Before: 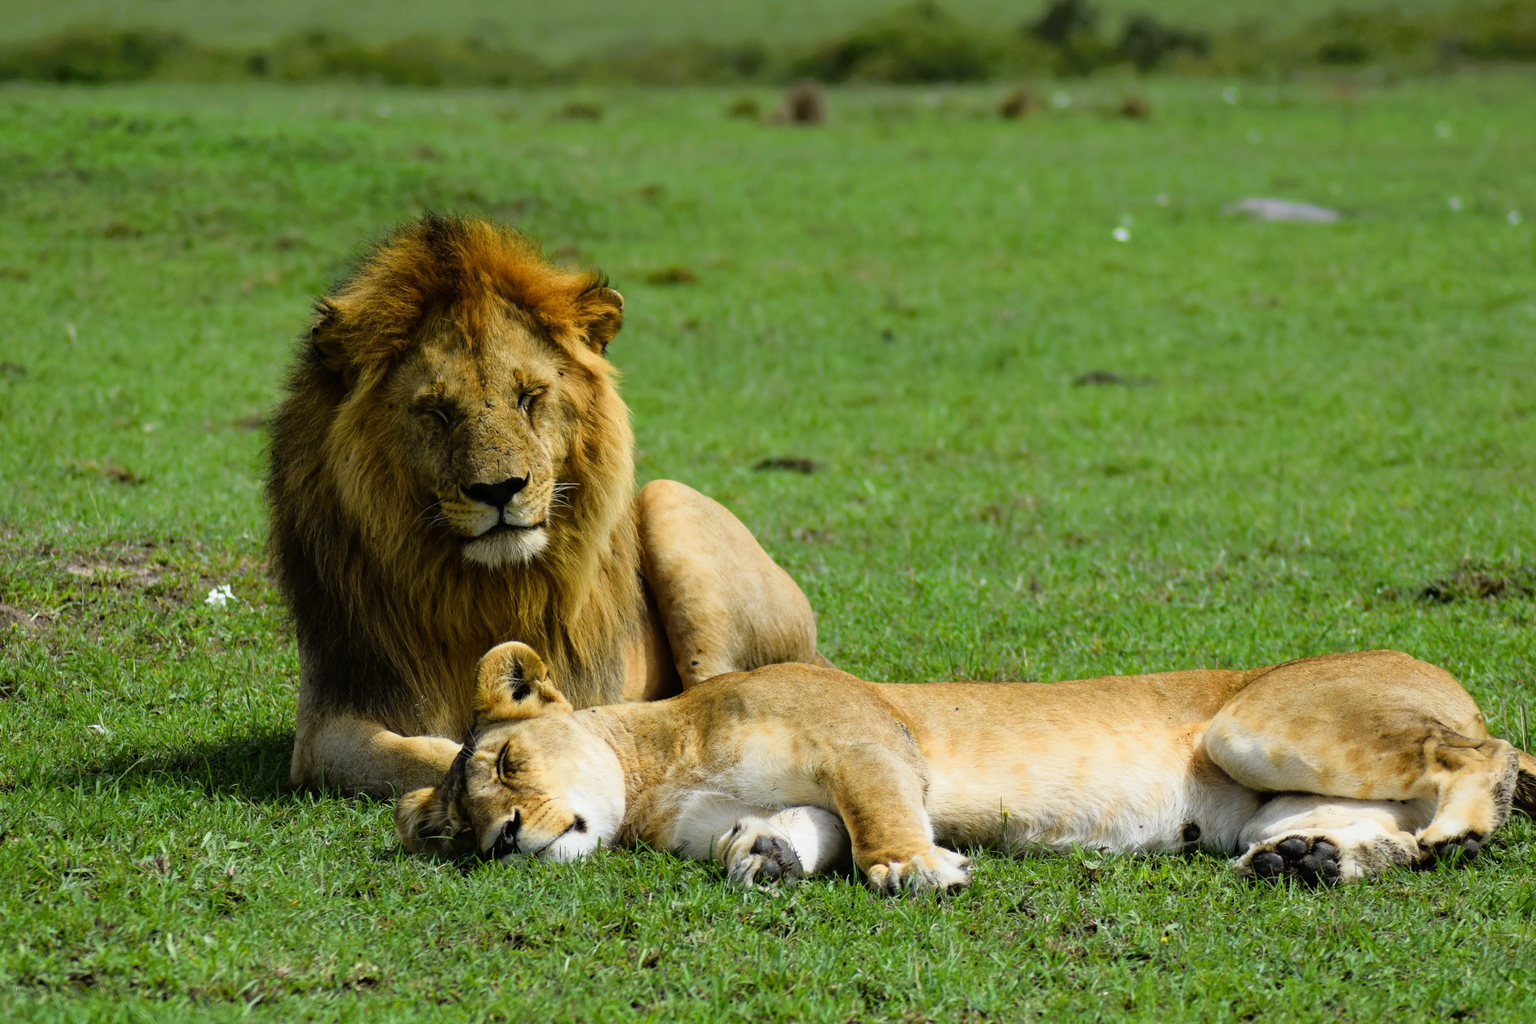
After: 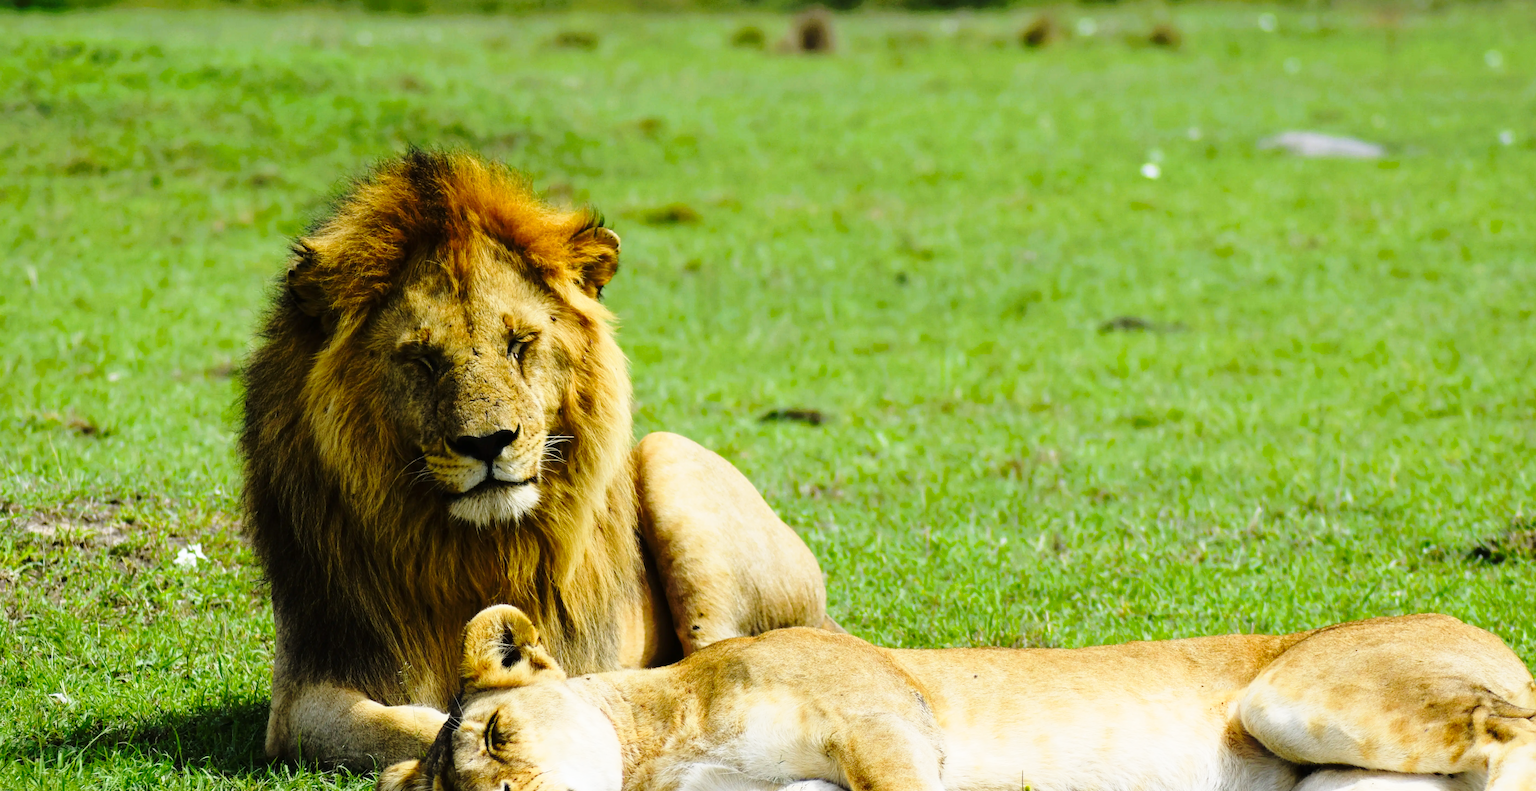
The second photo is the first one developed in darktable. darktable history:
base curve: curves: ch0 [(0, 0) (0.028, 0.03) (0.121, 0.232) (0.46, 0.748) (0.859, 0.968) (1, 1)], preserve colors none
crop: left 2.737%, top 7.287%, right 3.421%, bottom 20.179%
